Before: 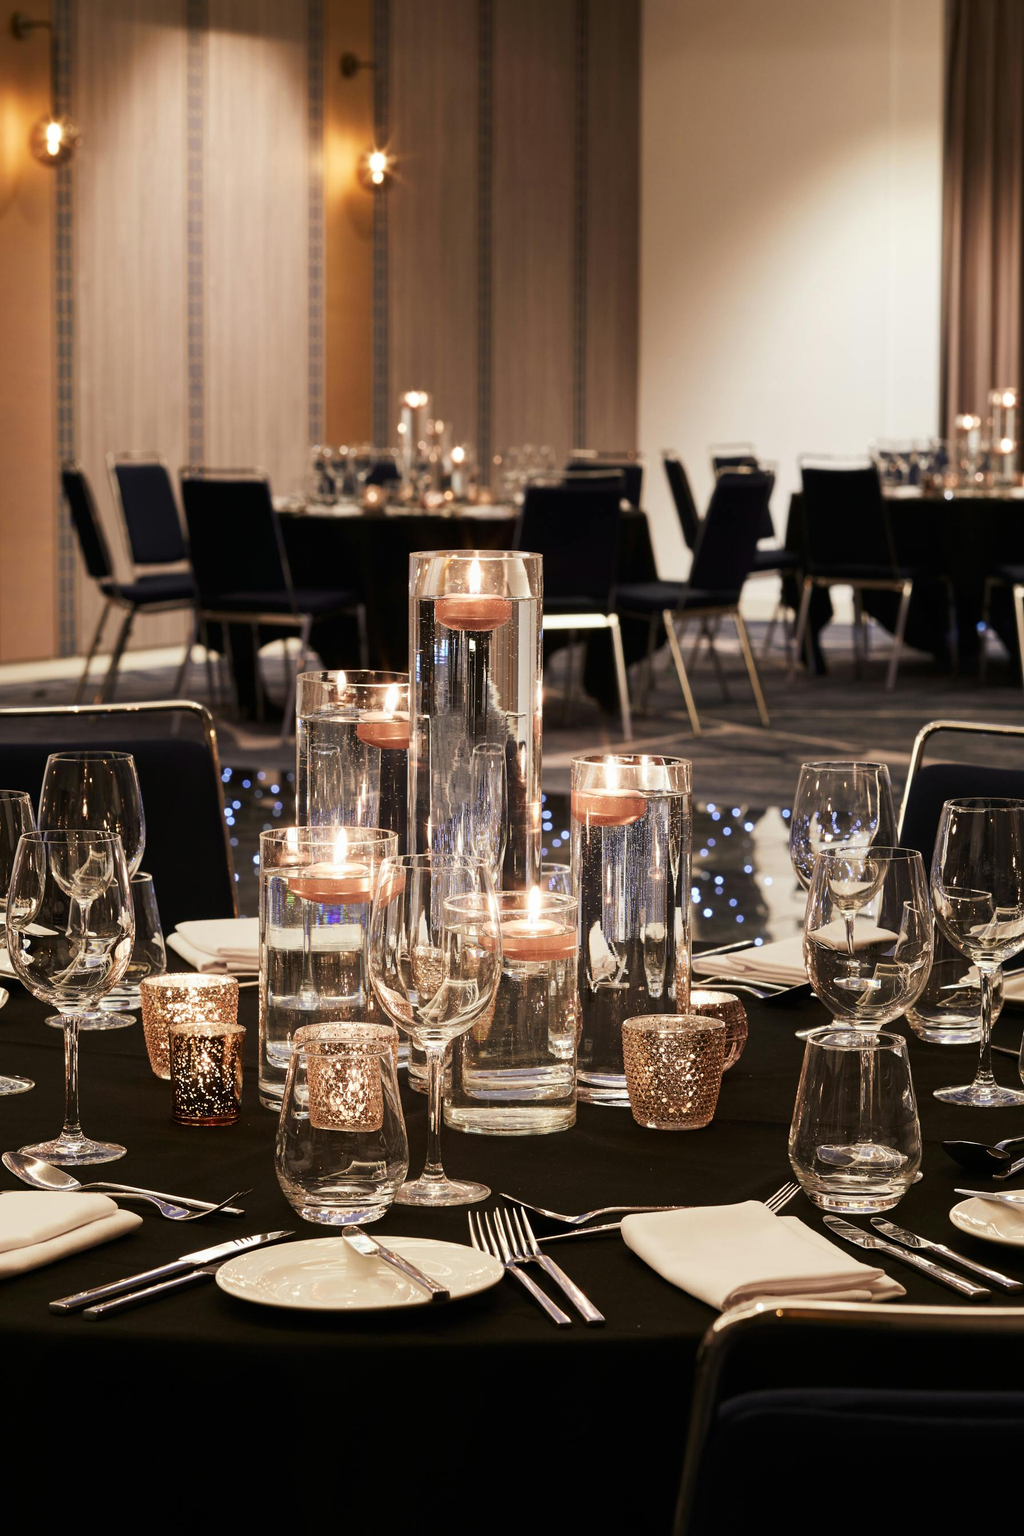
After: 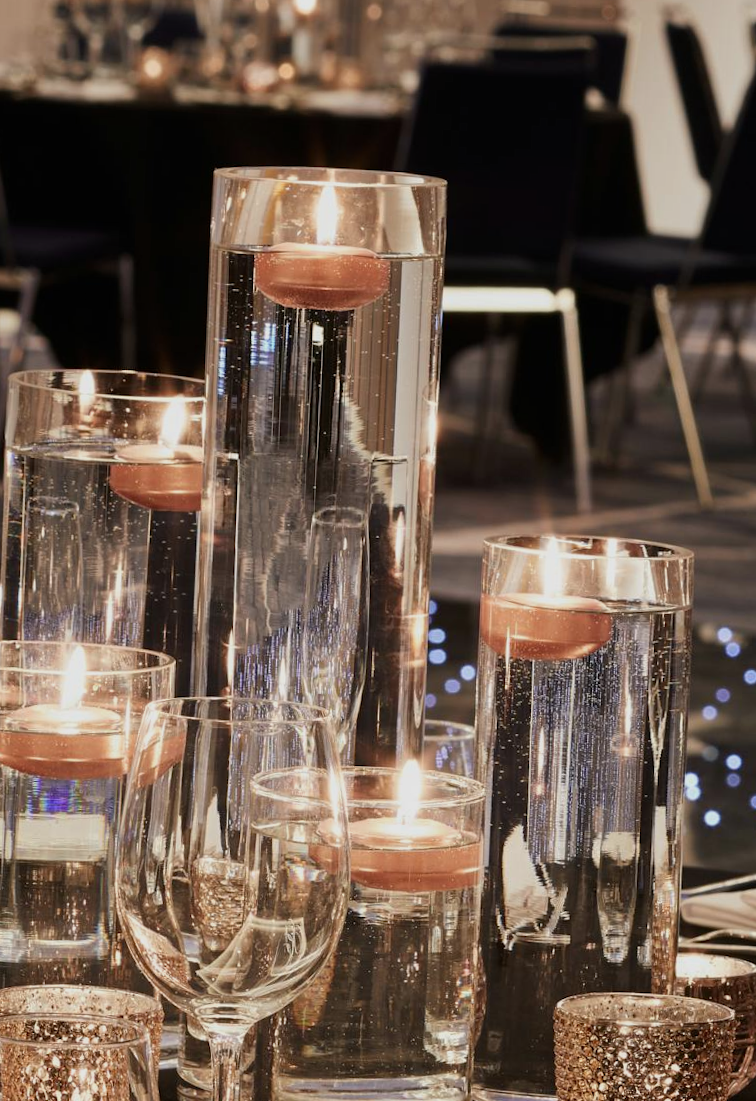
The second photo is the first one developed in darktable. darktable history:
crop: left 30%, top 30%, right 30%, bottom 30%
exposure: exposure -0.36 EV, compensate highlight preservation false
rotate and perspective: rotation 2.17°, automatic cropping off
